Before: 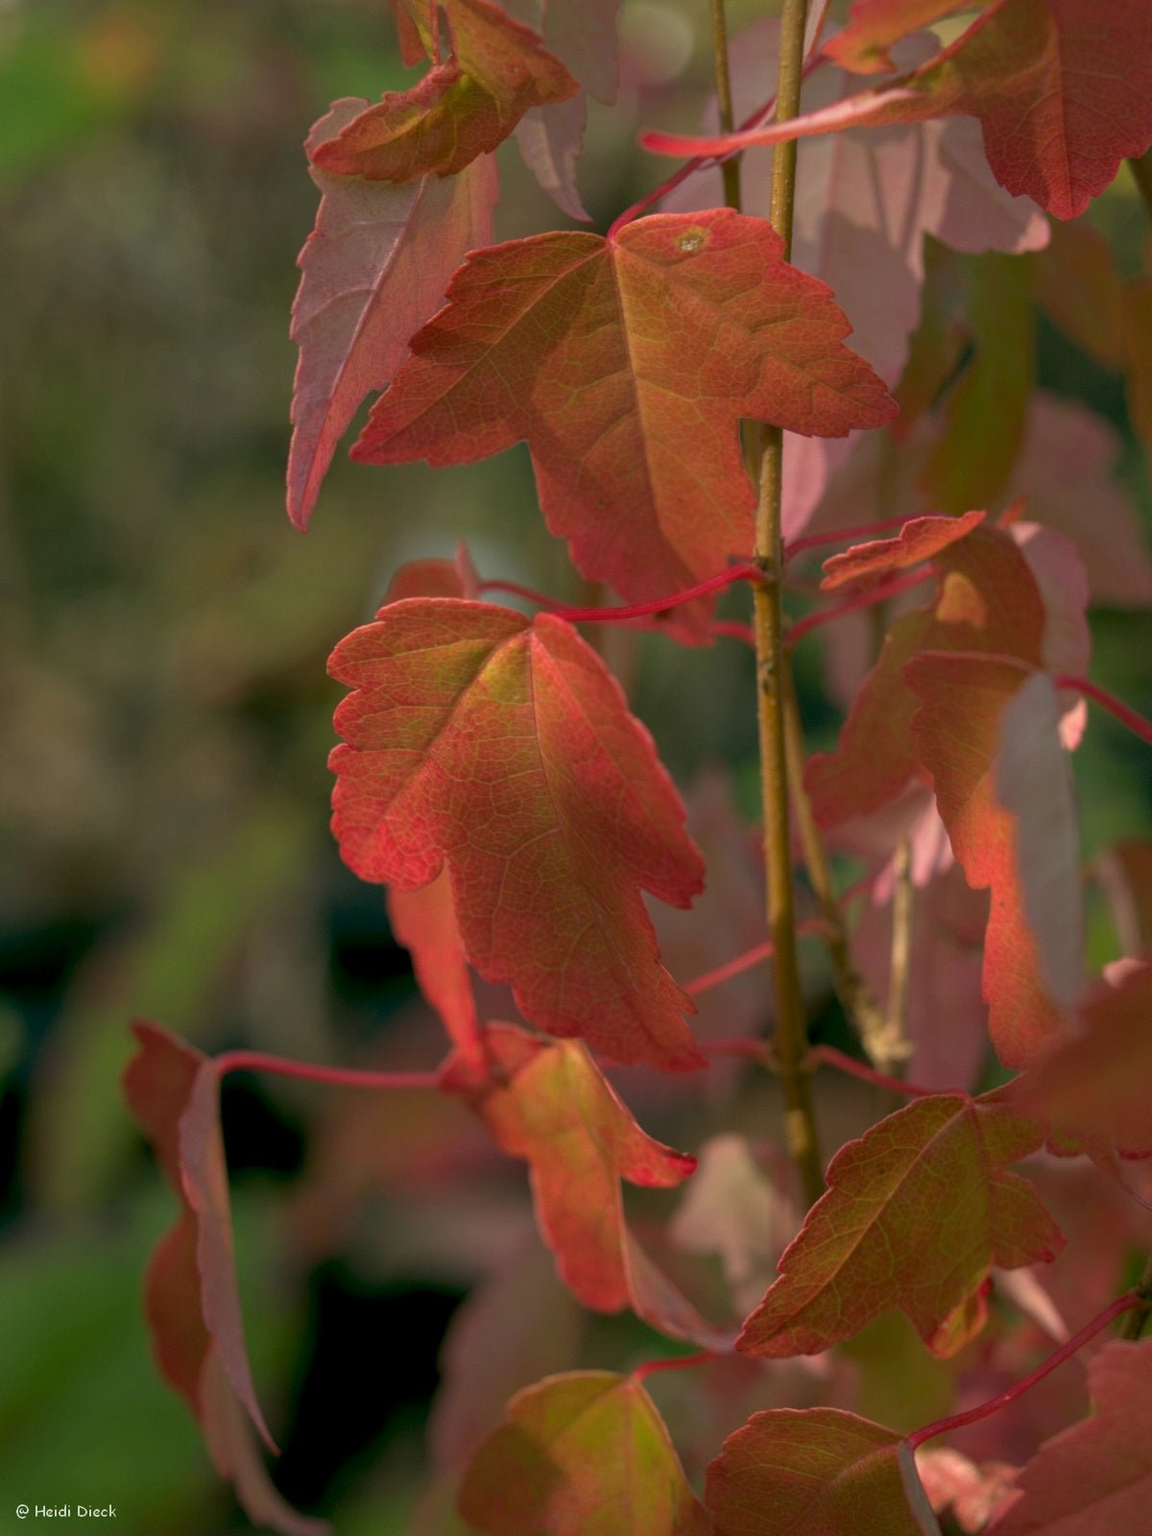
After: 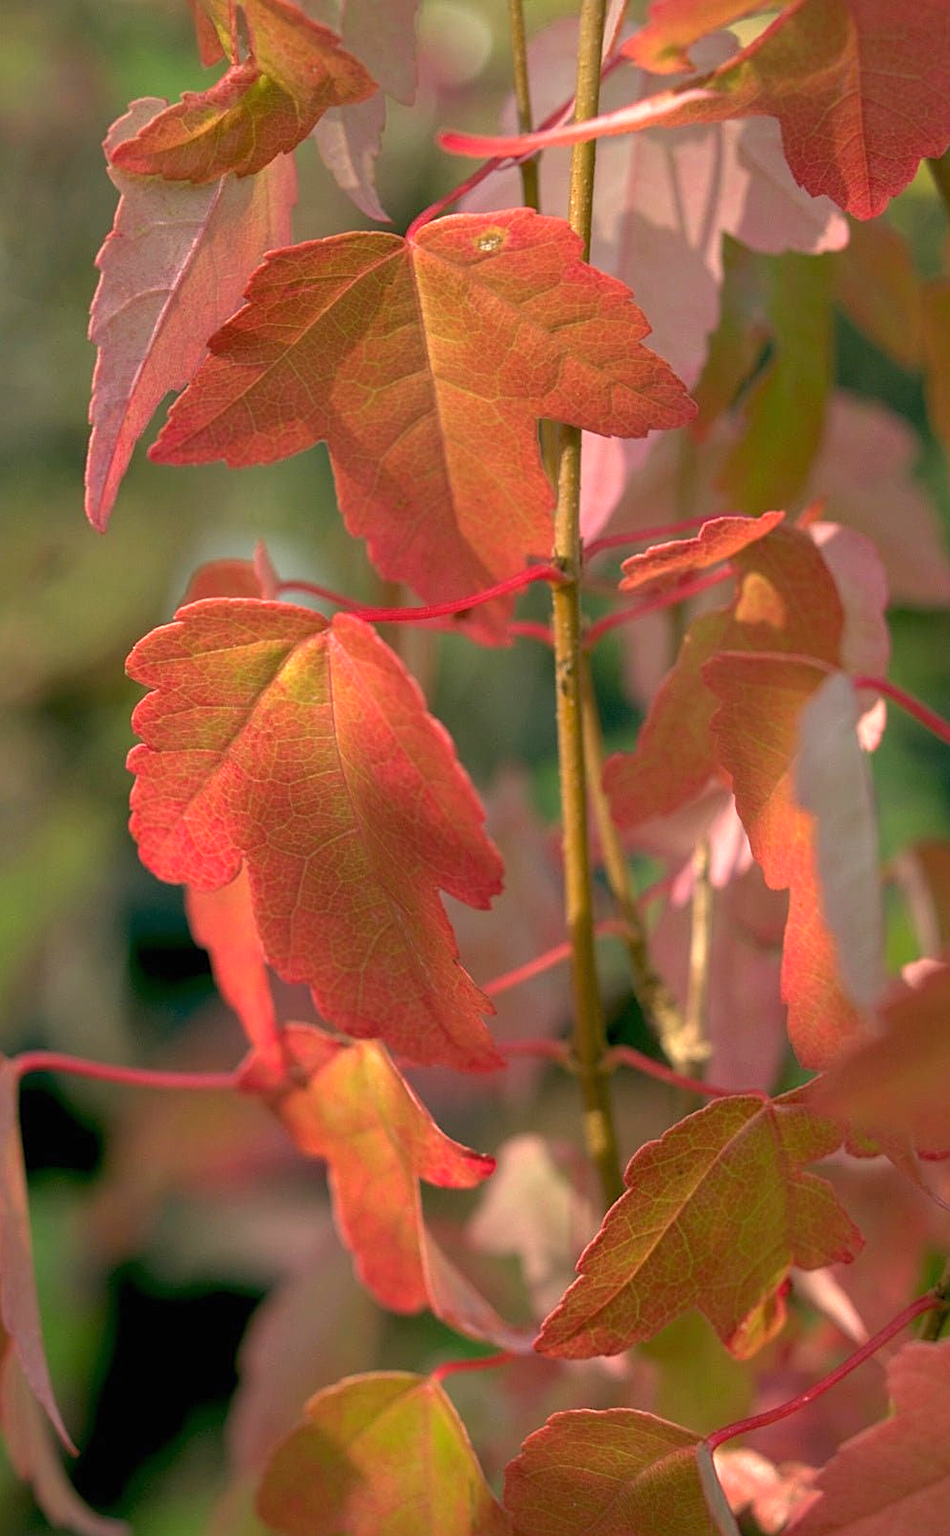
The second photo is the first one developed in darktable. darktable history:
crop: left 17.582%, bottom 0.031%
exposure: black level correction 0, exposure 1 EV, compensate exposure bias true, compensate highlight preservation false
sharpen: on, module defaults
